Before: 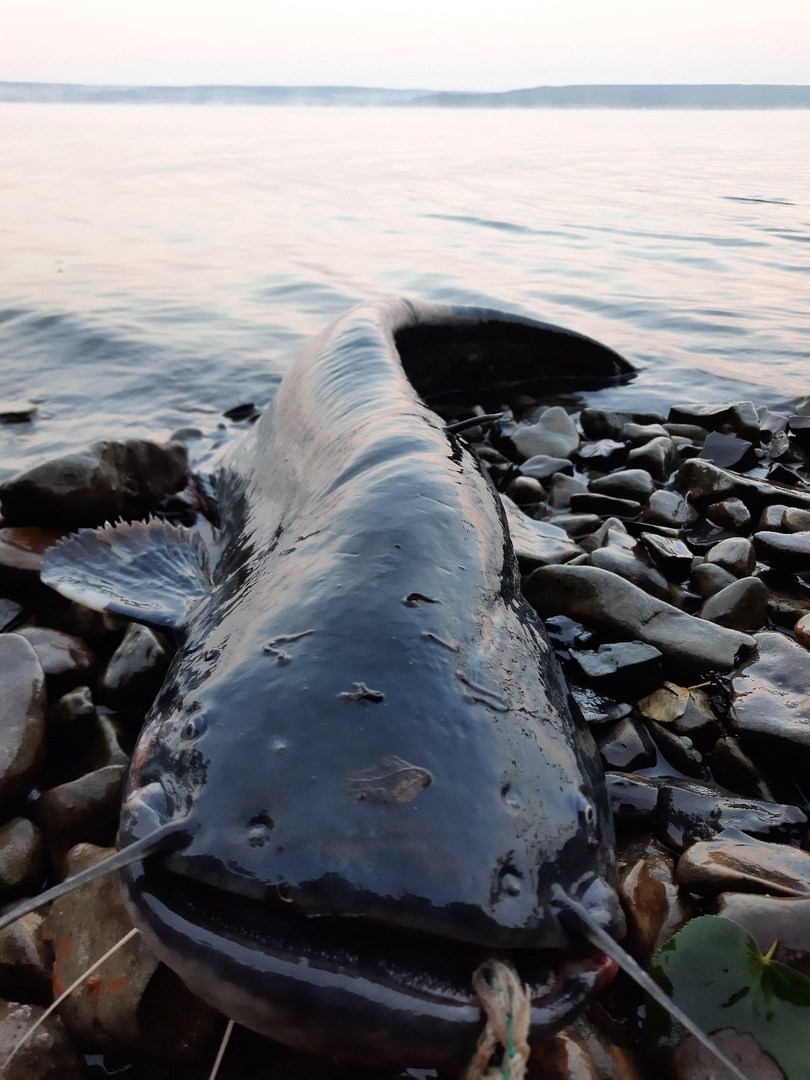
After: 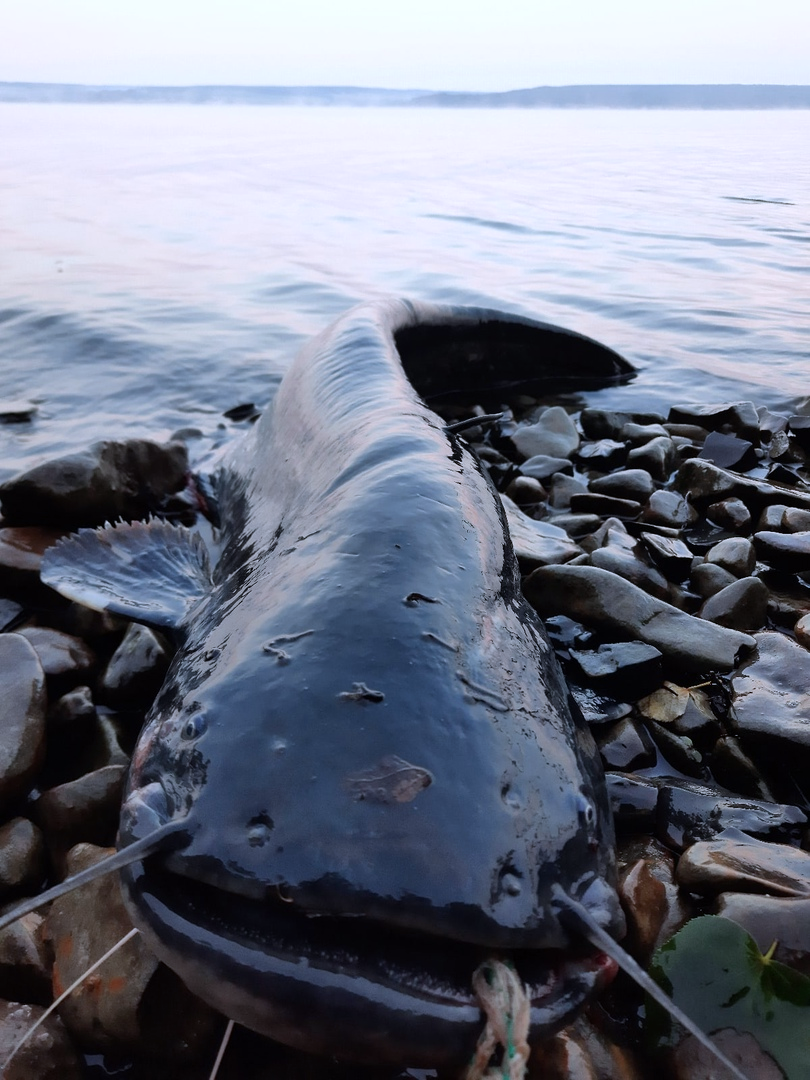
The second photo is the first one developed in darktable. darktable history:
white balance: red 0.976, blue 1.04
color calibration: illuminant as shot in camera, x 0.358, y 0.373, temperature 4628.91 K
